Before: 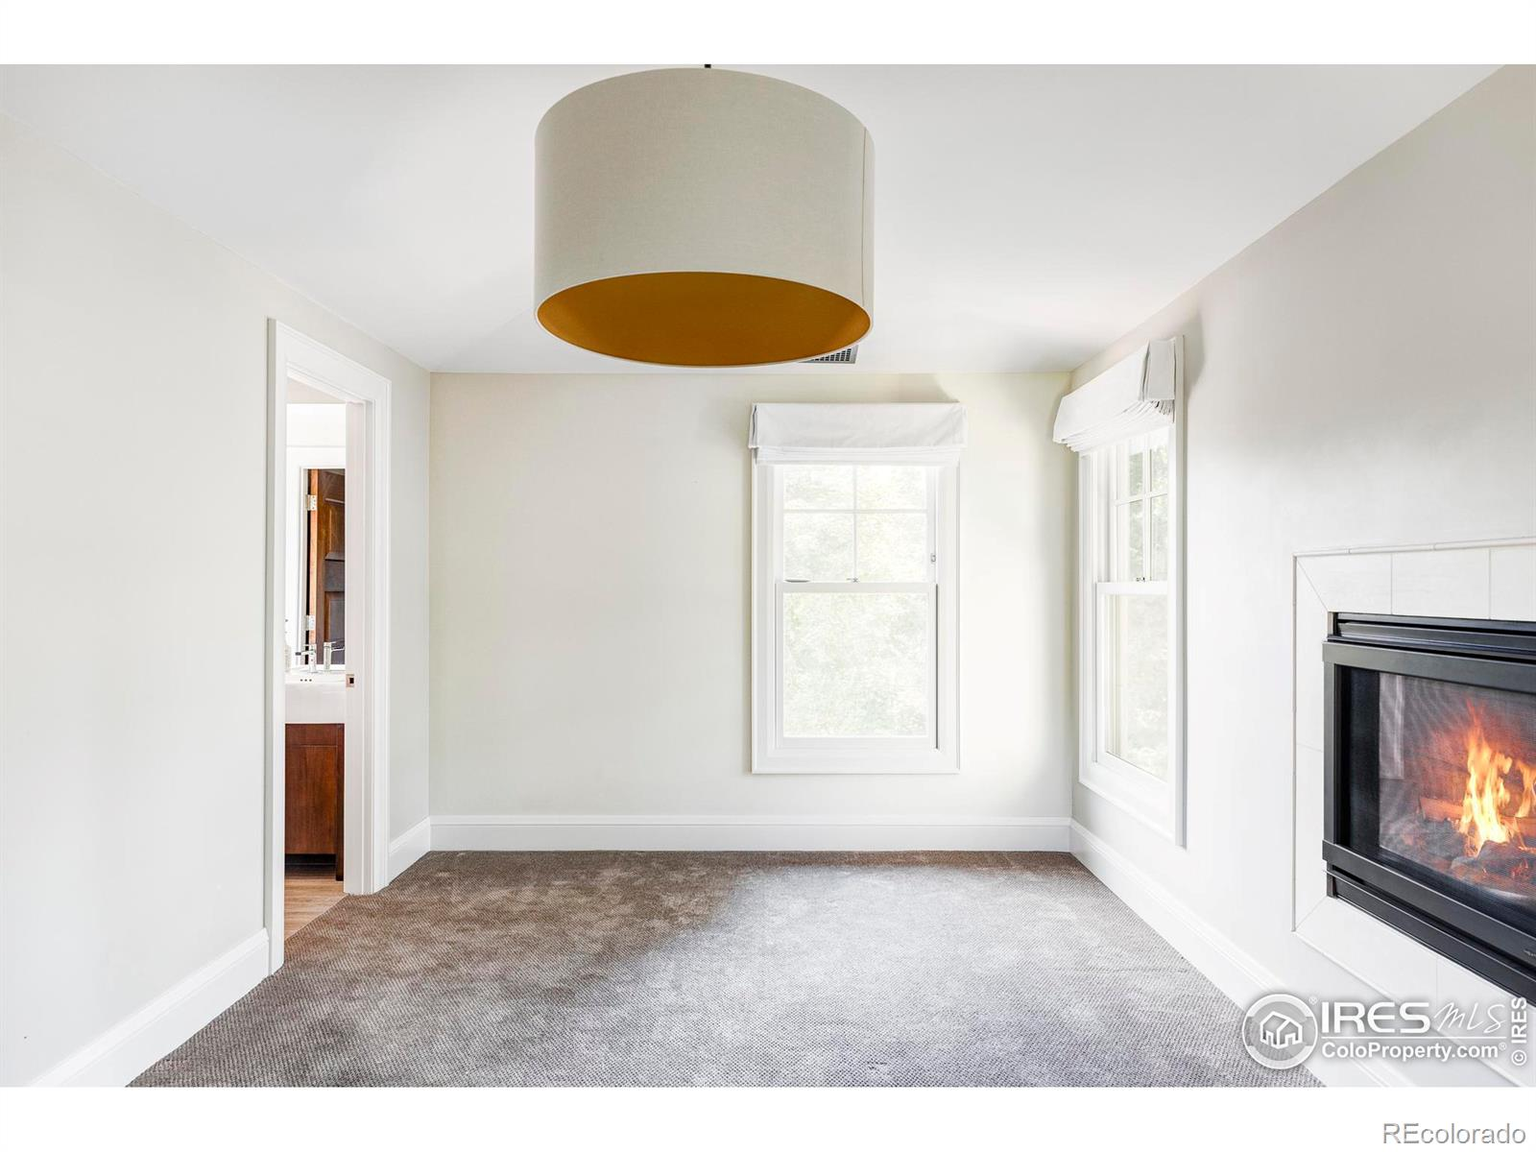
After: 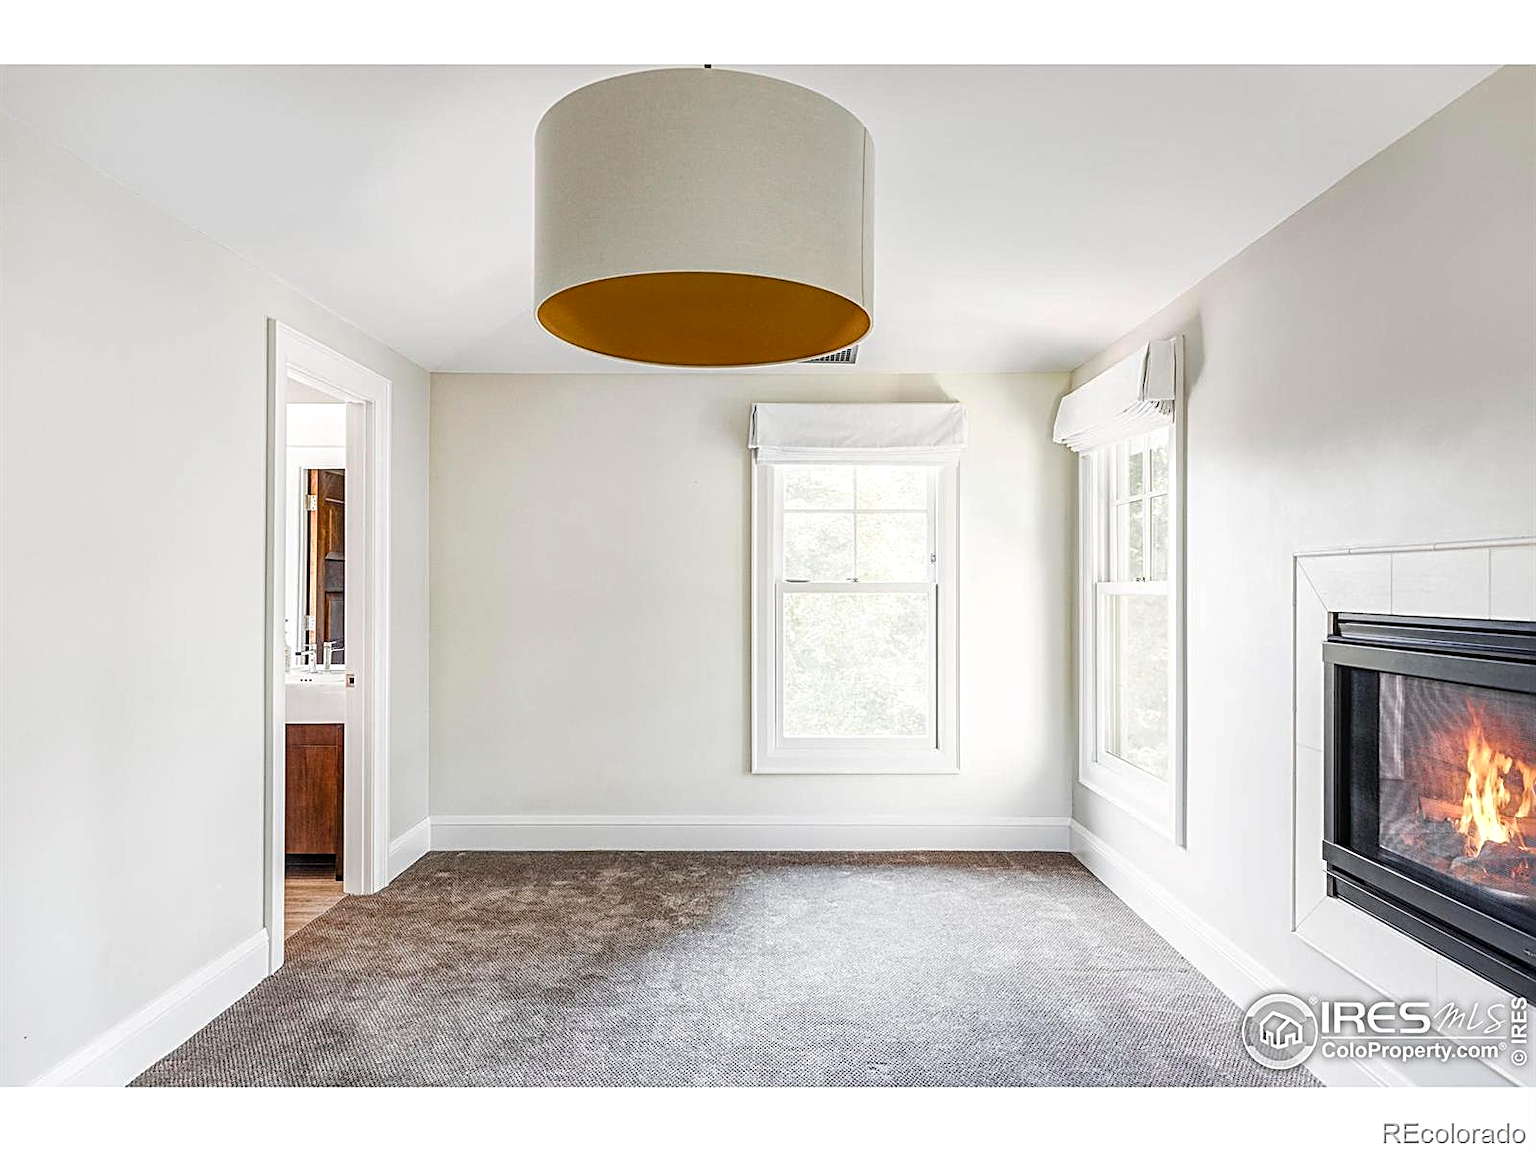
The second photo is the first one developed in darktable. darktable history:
color balance rgb: saturation formula JzAzBz (2021)
local contrast: on, module defaults
sharpen: radius 2.543, amount 0.636
